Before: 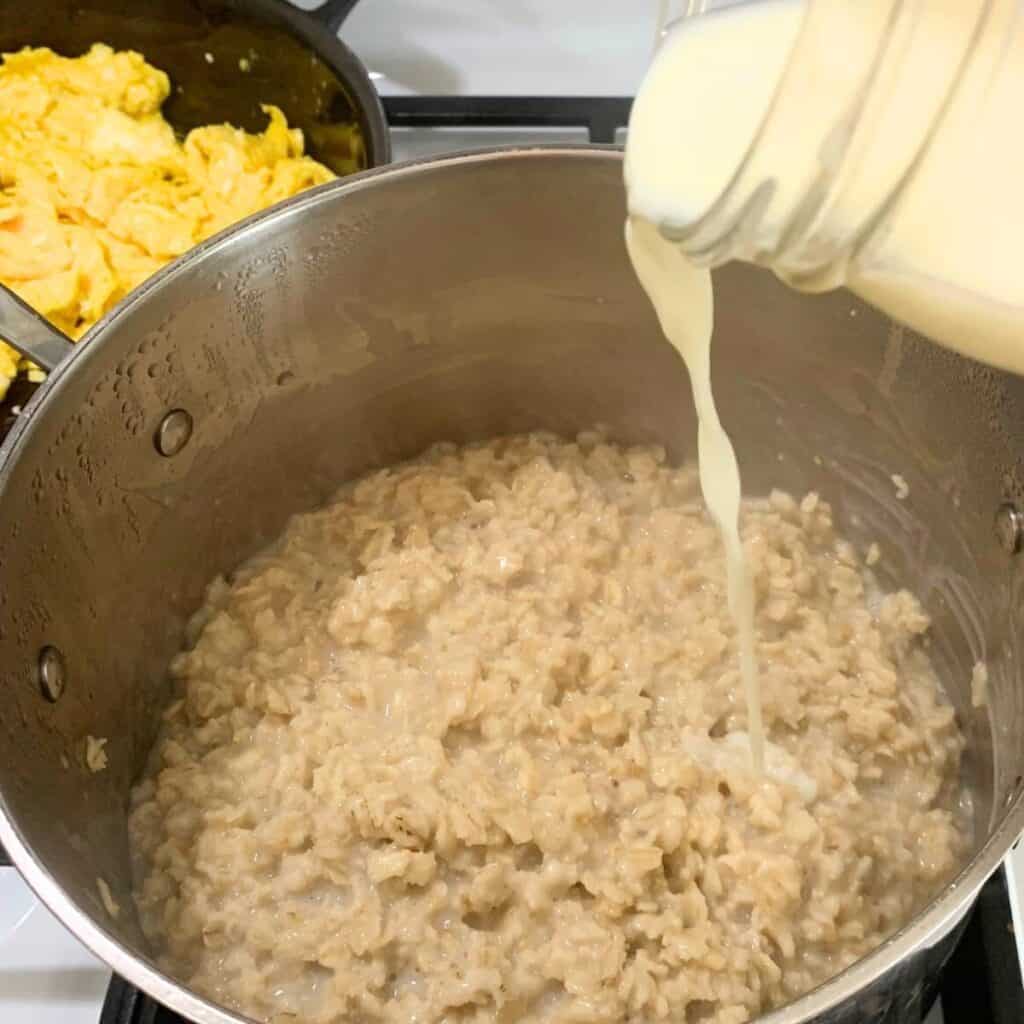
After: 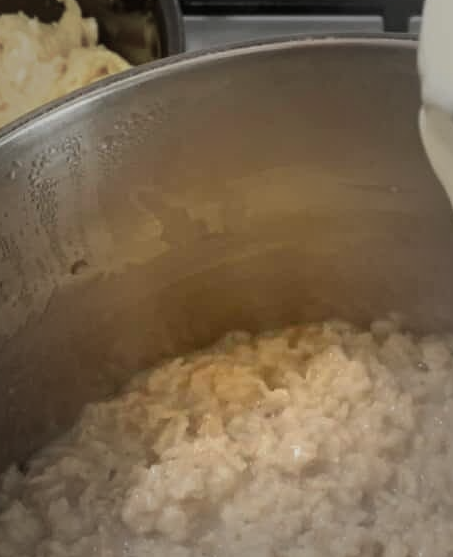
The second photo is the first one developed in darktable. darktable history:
vignetting: fall-off start 34.29%, fall-off radius 64.79%, width/height ratio 0.962
crop: left 20.184%, top 10.853%, right 35.563%, bottom 34.677%
